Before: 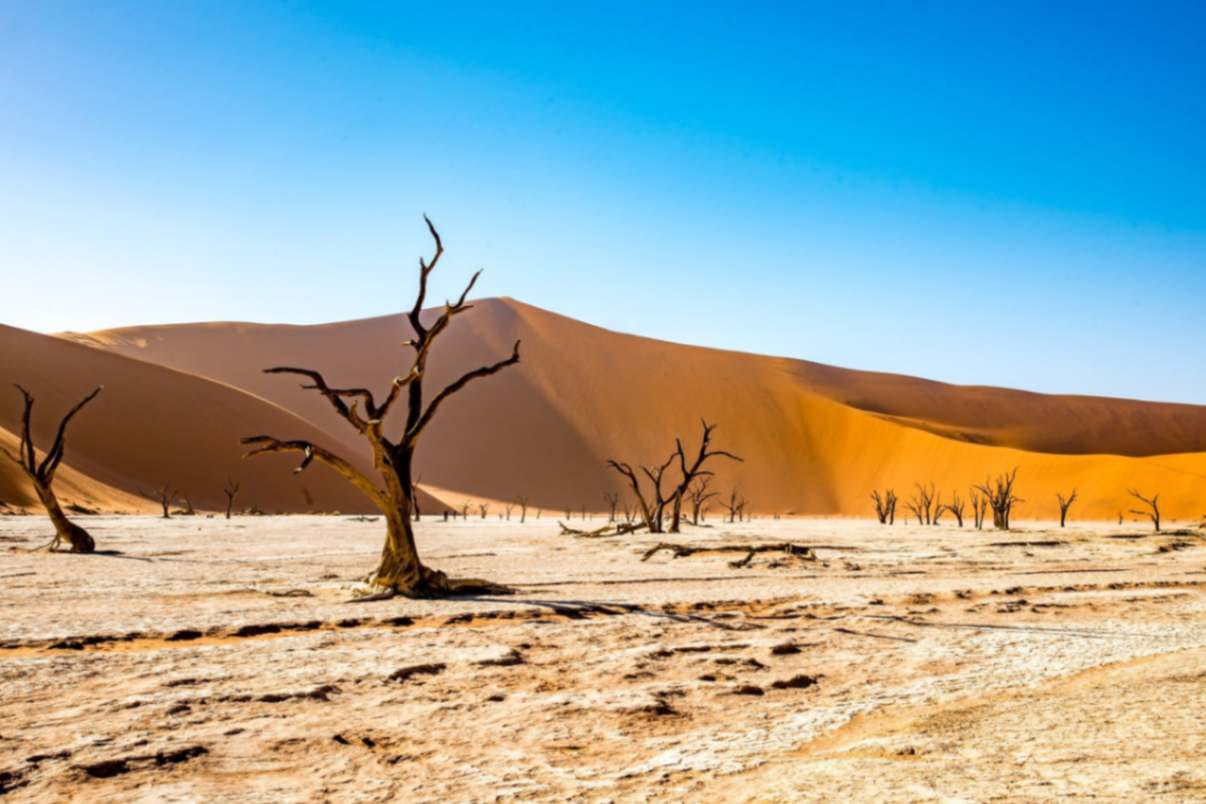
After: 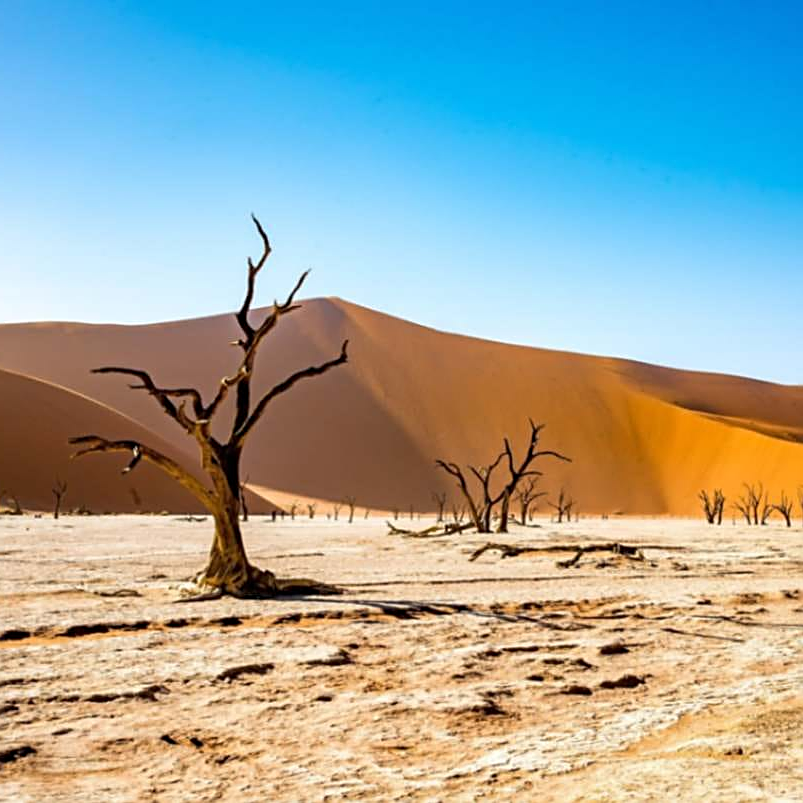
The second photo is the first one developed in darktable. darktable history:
exposure: compensate exposure bias true, compensate highlight preservation false
crop and rotate: left 14.292%, right 19.041%
sharpen: amount 0.6
